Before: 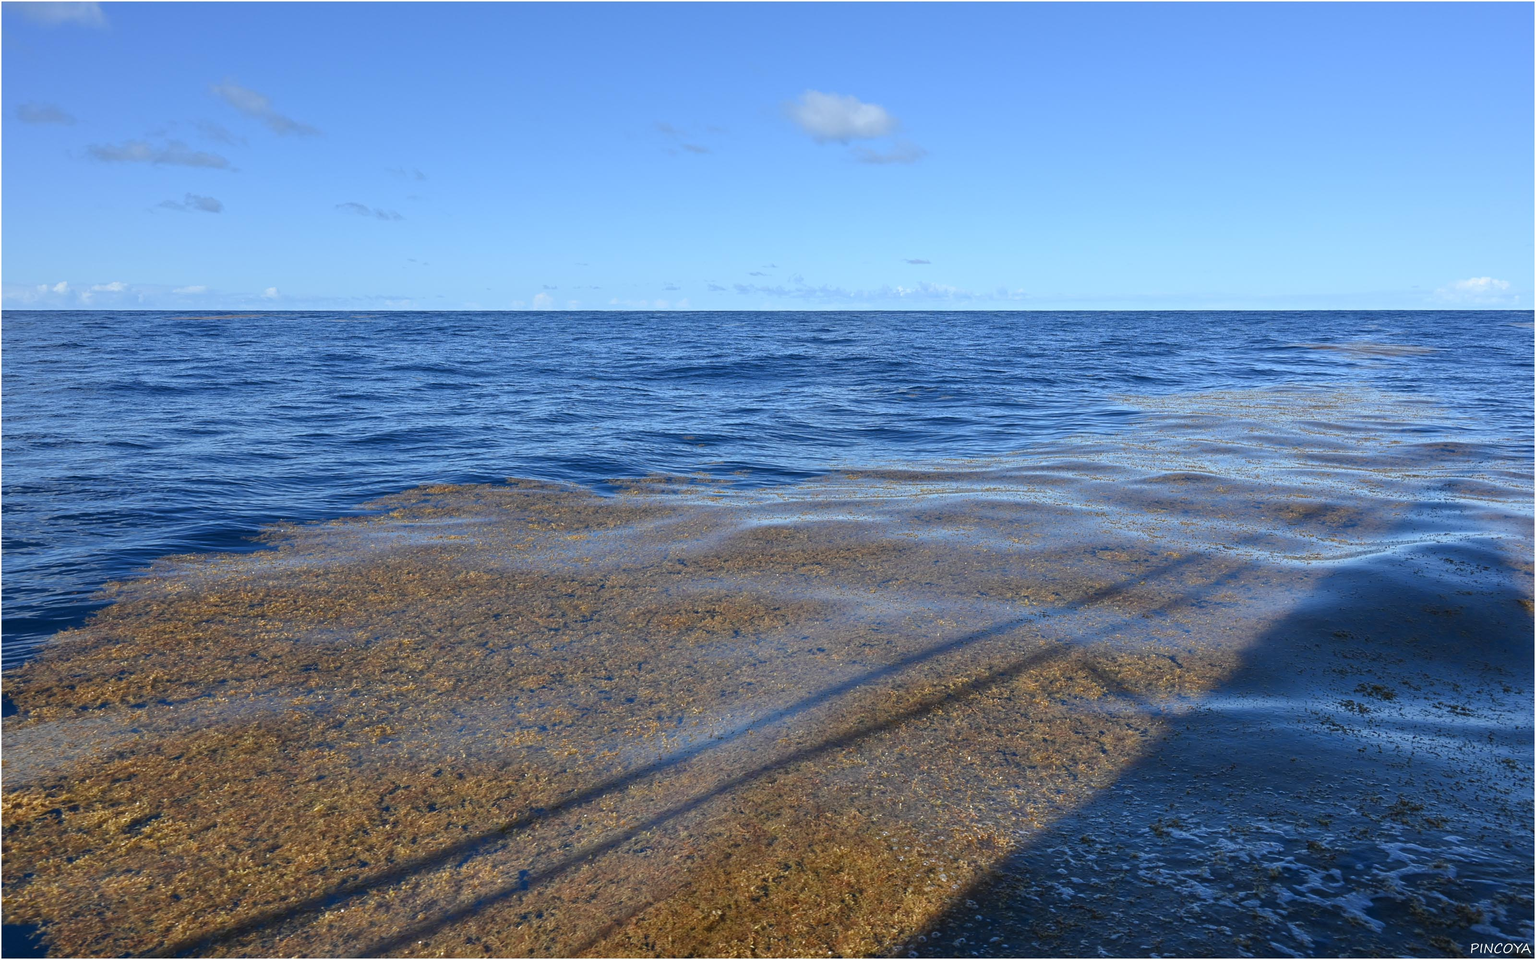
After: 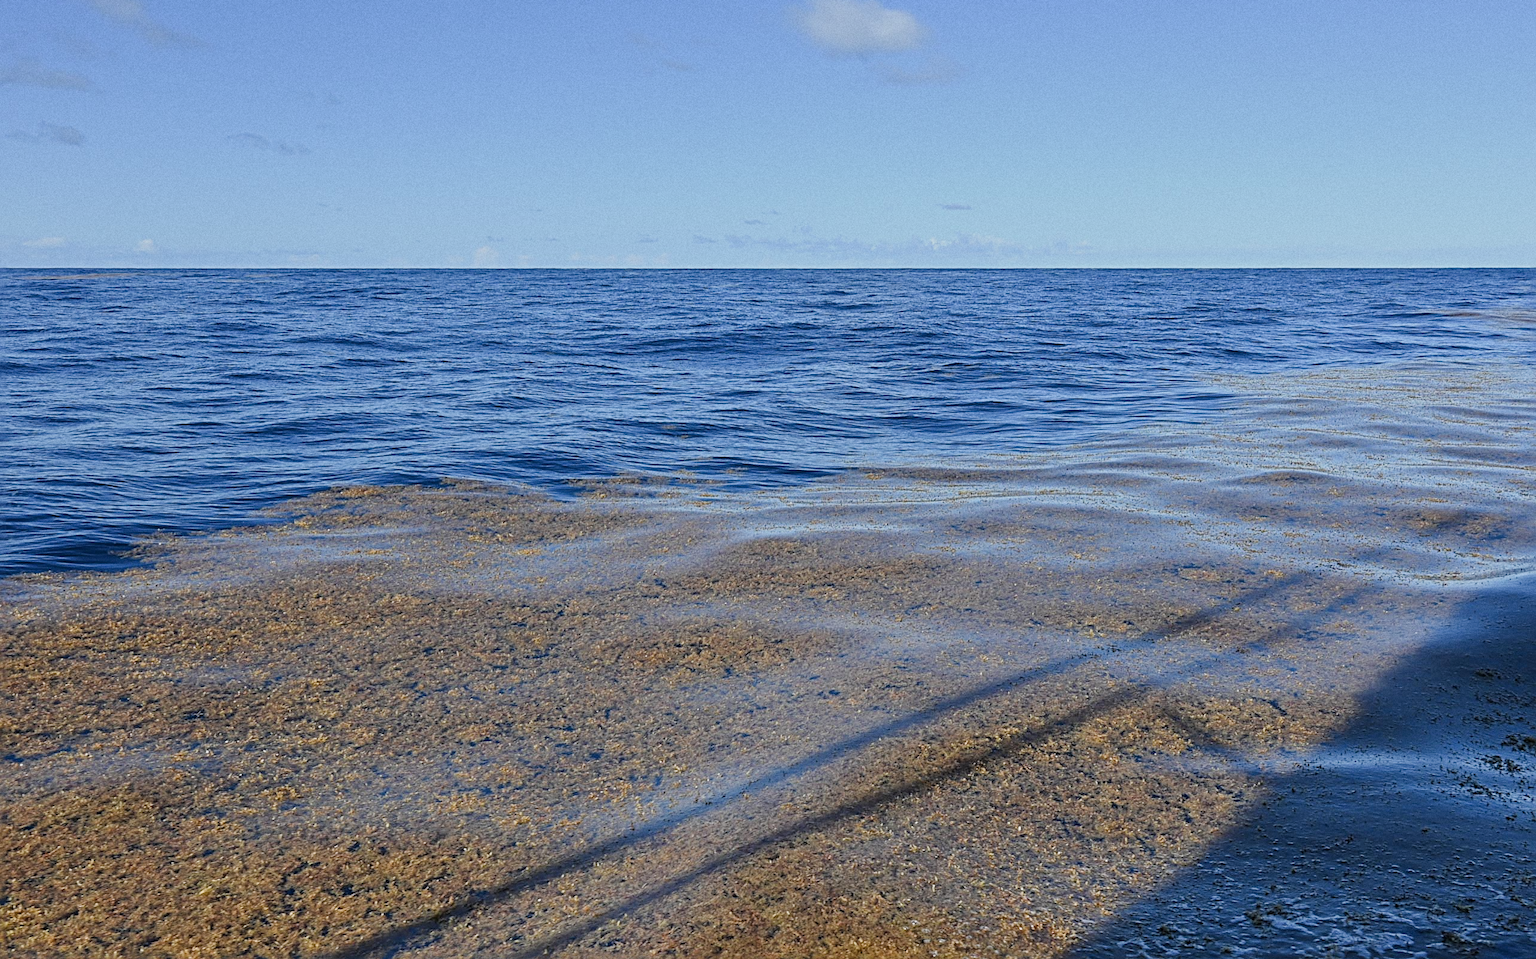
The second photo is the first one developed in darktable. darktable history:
filmic rgb: black relative exposure -7.65 EV, white relative exposure 4.56 EV, hardness 3.61
crop and rotate: left 10.071%, top 10.071%, right 10.02%, bottom 10.02%
exposure: exposure 0.197 EV, compensate highlight preservation false
sharpen: radius 4
grain: on, module defaults
color correction: highlights a* -0.182, highlights b* -0.124
